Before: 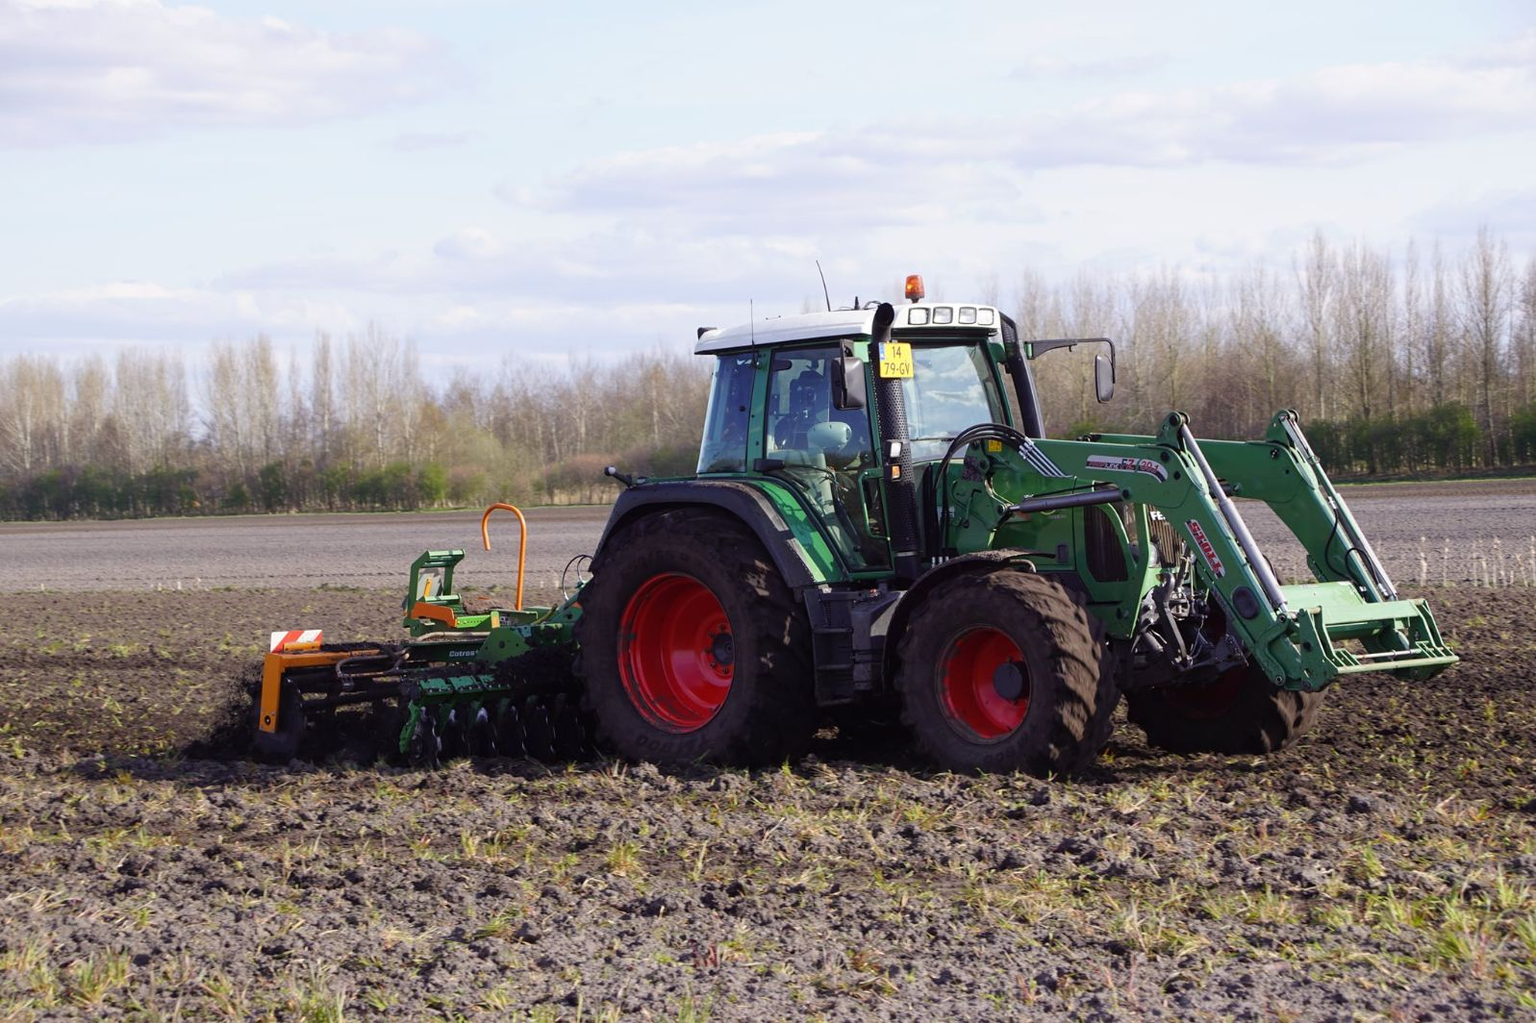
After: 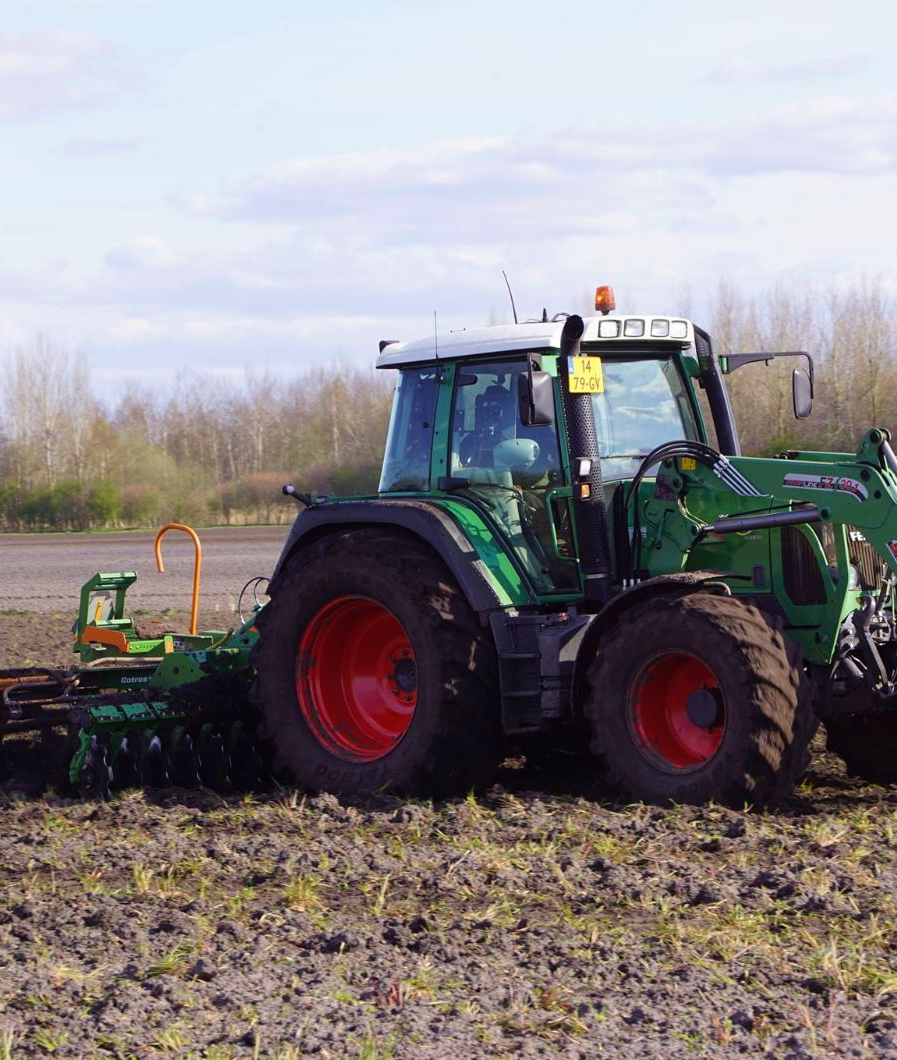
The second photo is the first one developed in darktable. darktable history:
velvia: on, module defaults
crop: left 21.674%, right 22.086%
